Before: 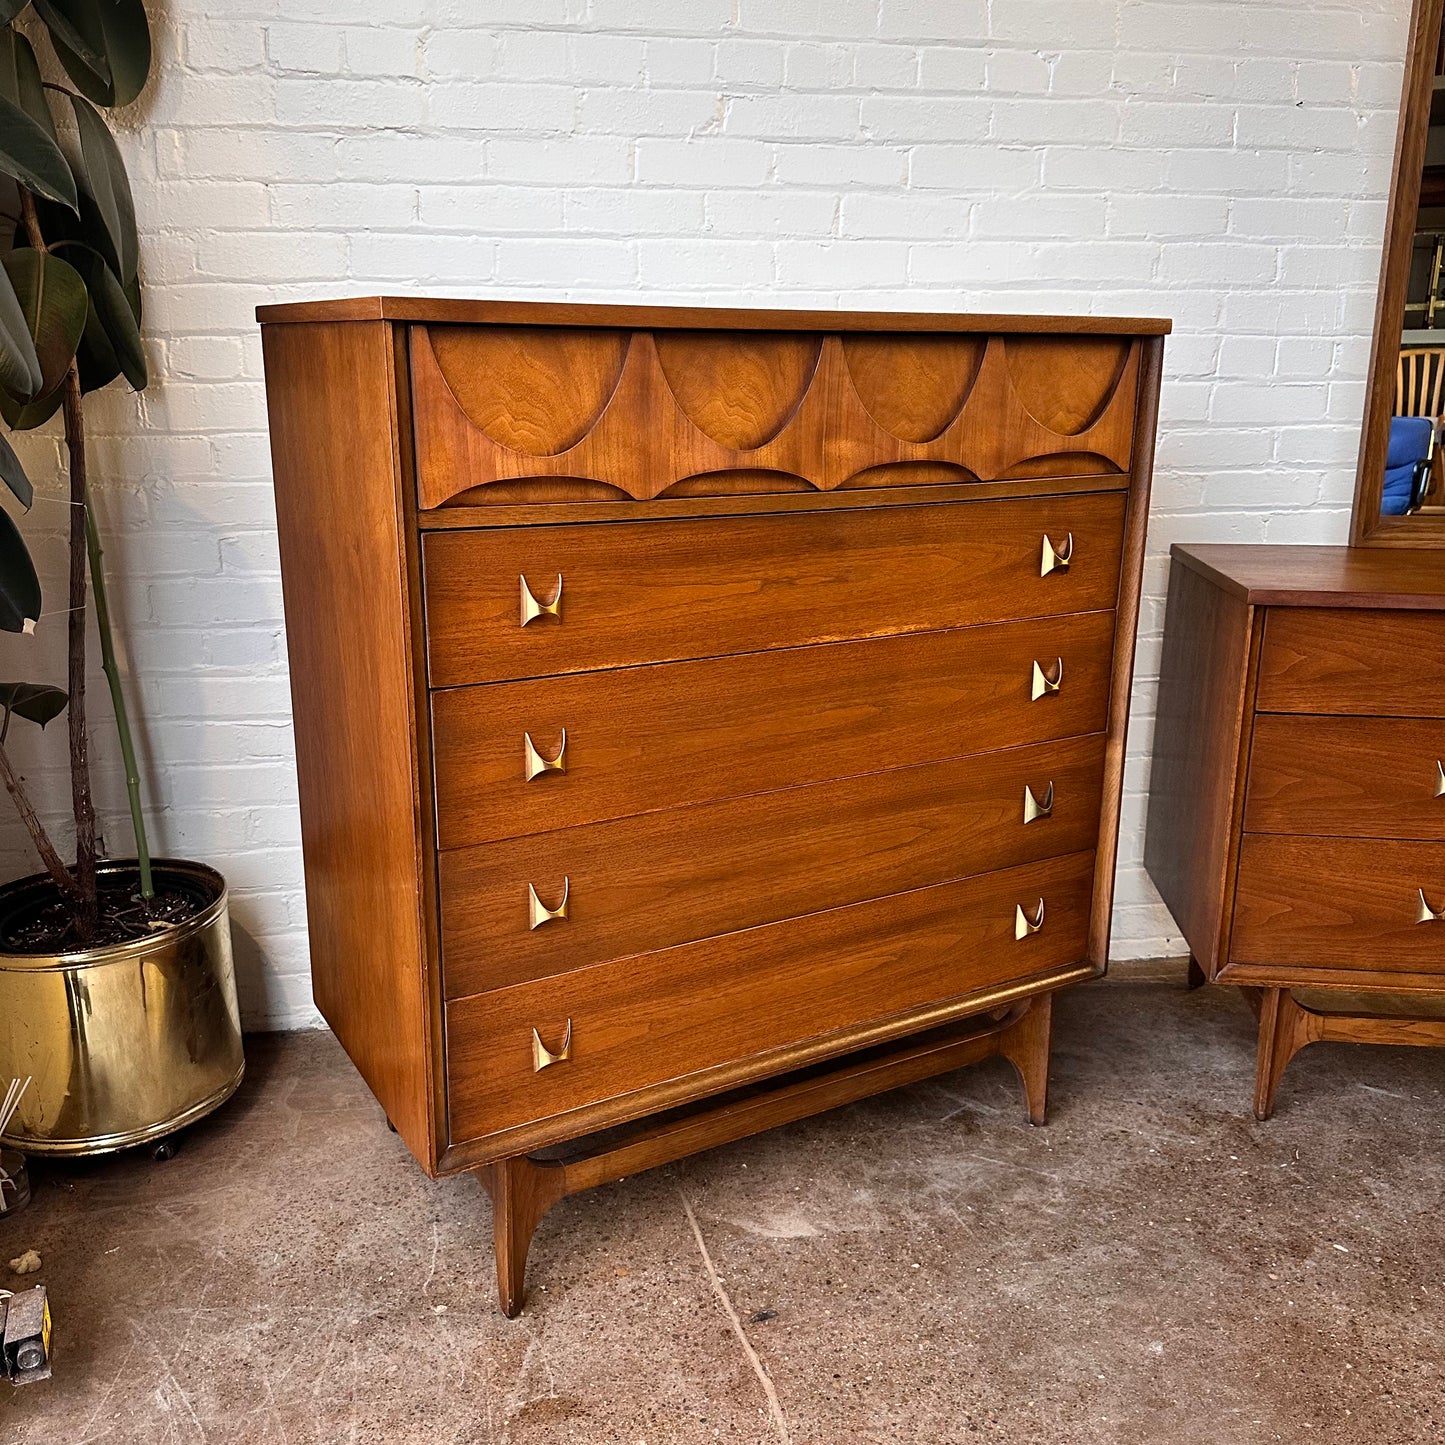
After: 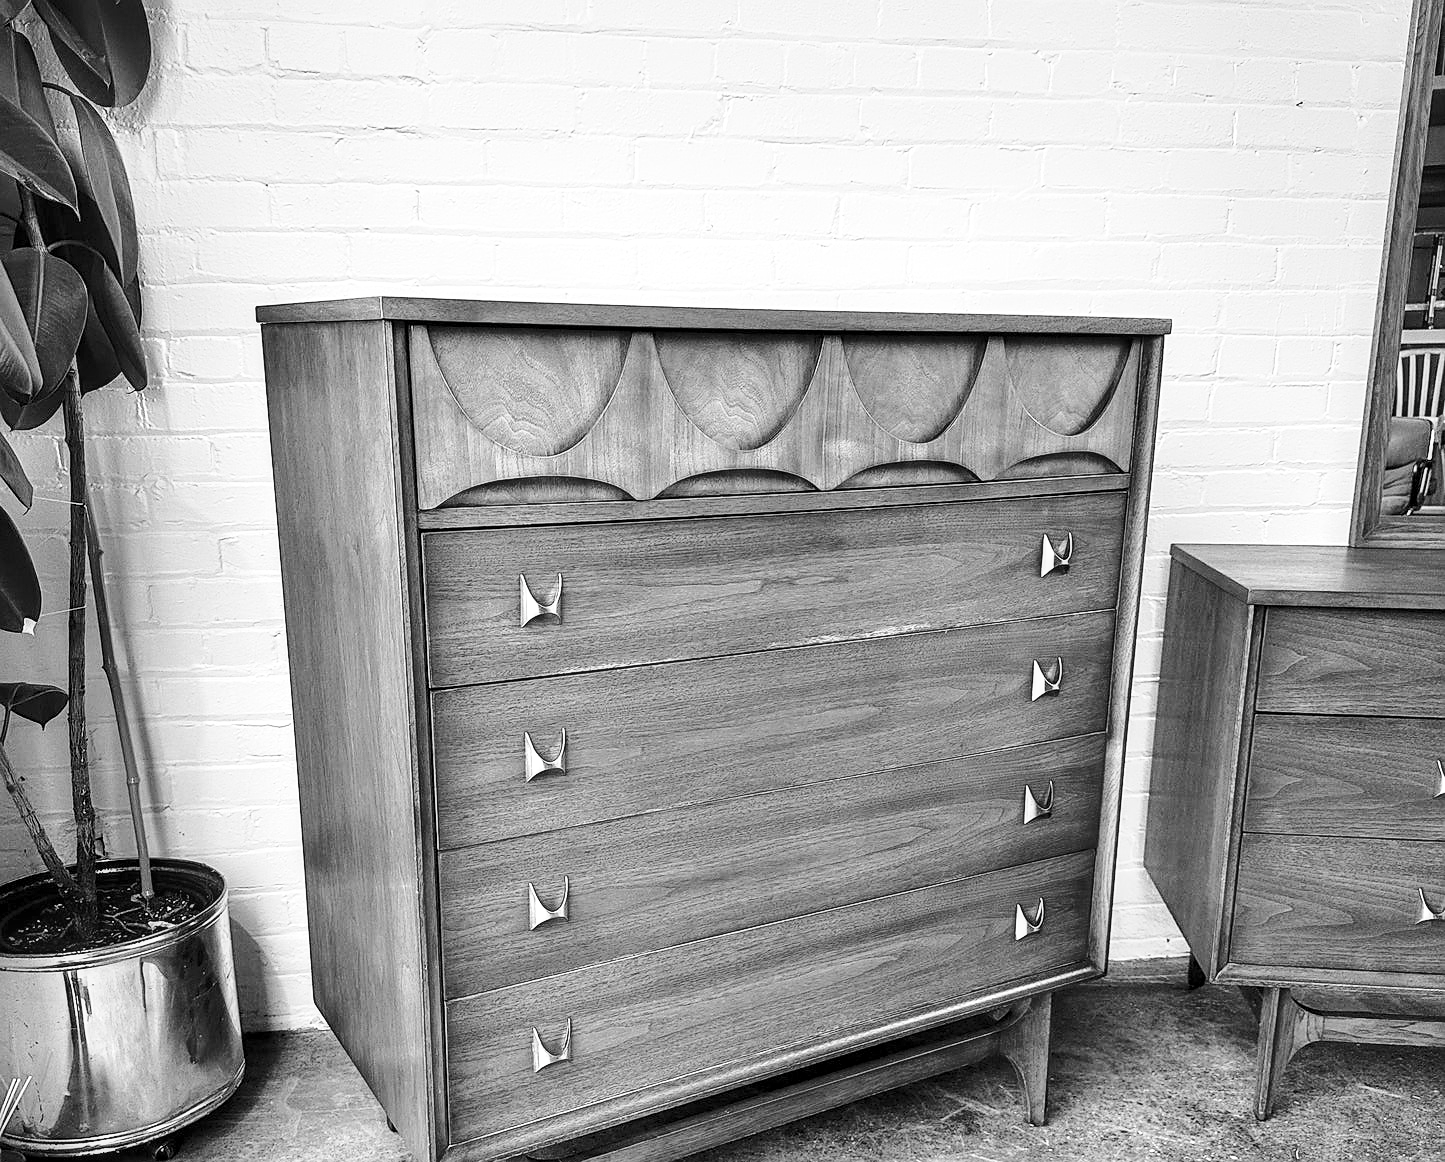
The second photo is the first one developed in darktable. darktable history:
sharpen: radius 0.981, amount 0.614
crop: bottom 19.553%
contrast brightness saturation: saturation -0.999
color zones: curves: ch0 [(0, 0.48) (0.209, 0.398) (0.305, 0.332) (0.429, 0.493) (0.571, 0.5) (0.714, 0.5) (0.857, 0.5) (1, 0.48)]; ch1 [(0, 0.633) (0.143, 0.586) (0.286, 0.489) (0.429, 0.448) (0.571, 0.31) (0.714, 0.335) (0.857, 0.492) (1, 0.633)]; ch2 [(0, 0.448) (0.143, 0.498) (0.286, 0.5) (0.429, 0.5) (0.571, 0.5) (0.714, 0.5) (0.857, 0.5) (1, 0.448)]
local contrast: detail 130%
levels: levels [0, 0.445, 1]
base curve: curves: ch0 [(0, 0) (0.028, 0.03) (0.121, 0.232) (0.46, 0.748) (0.859, 0.968) (1, 1)]
